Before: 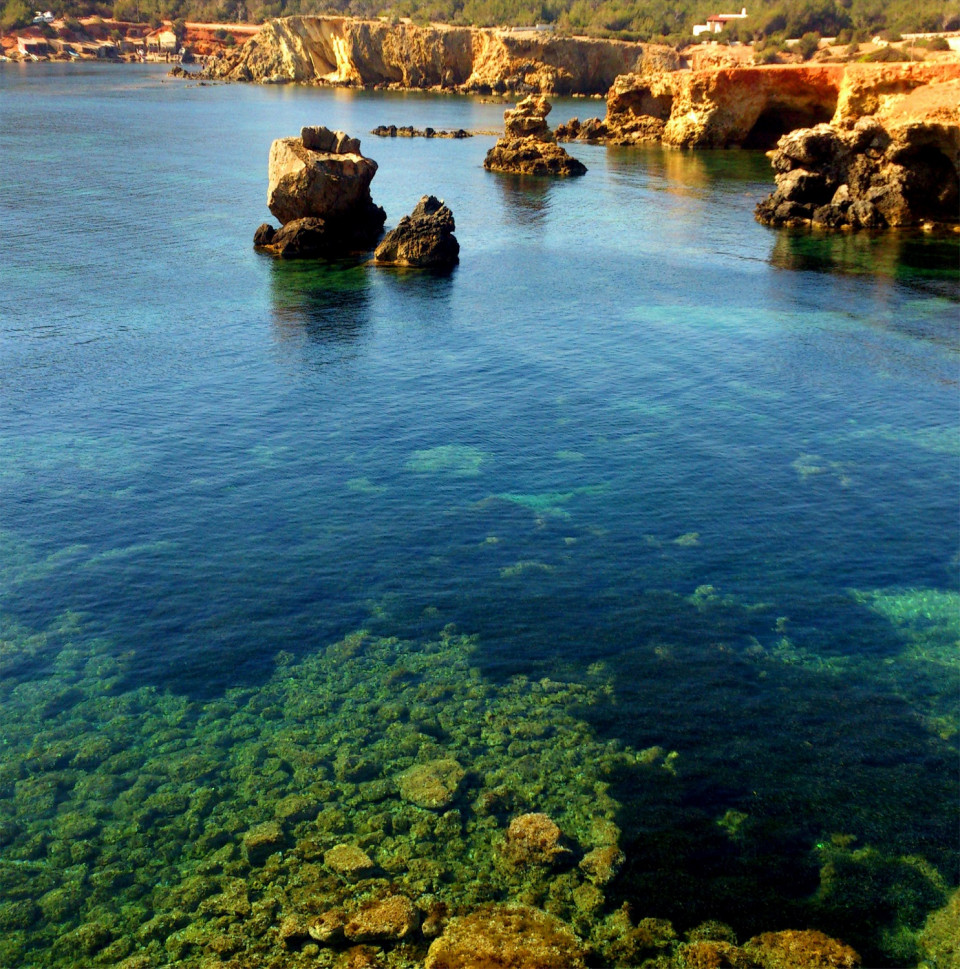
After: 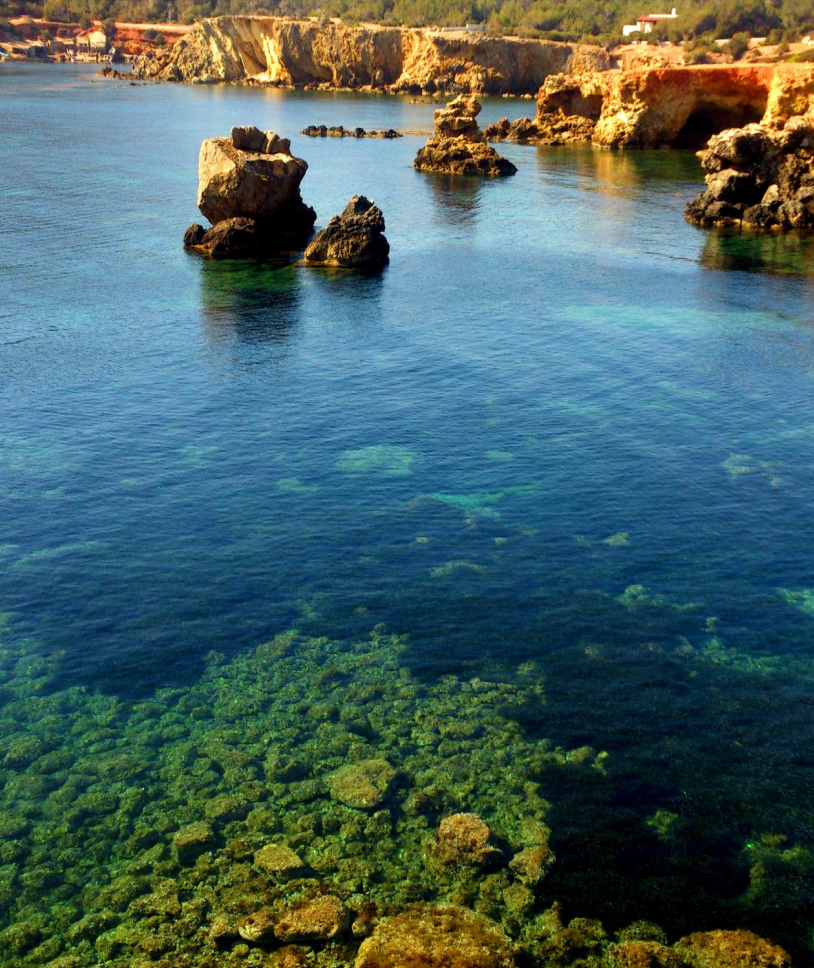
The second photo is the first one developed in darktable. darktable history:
crop: left 7.368%, right 7.798%
